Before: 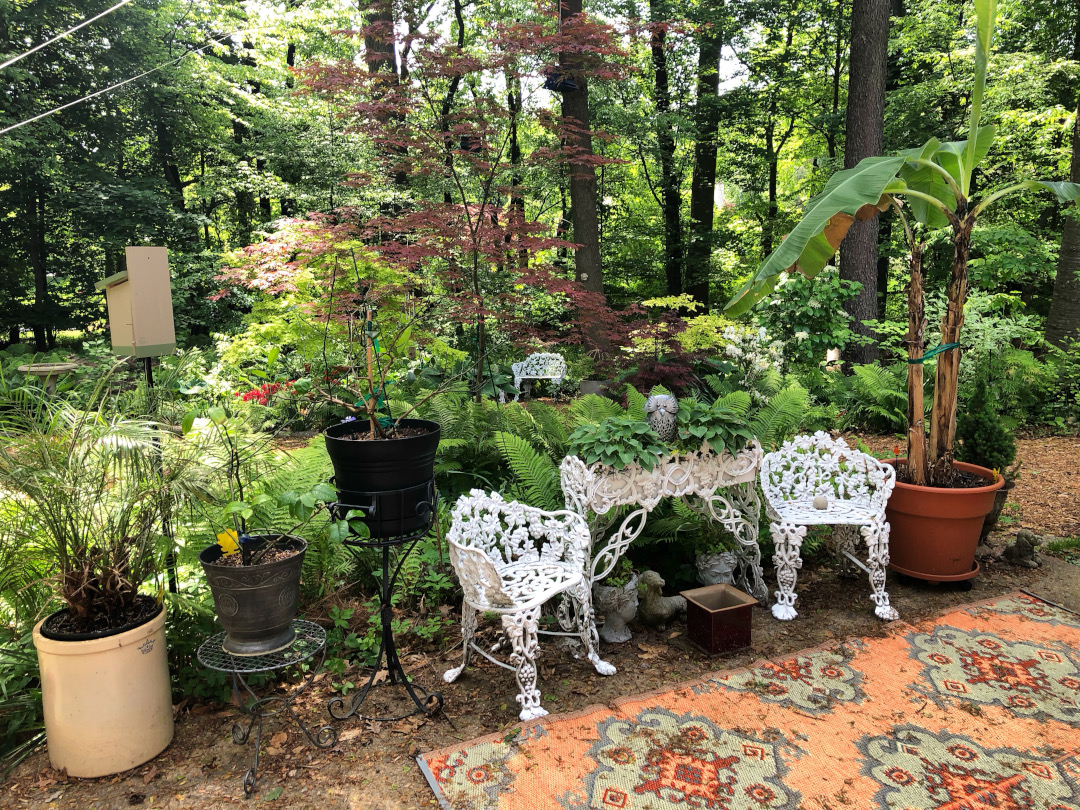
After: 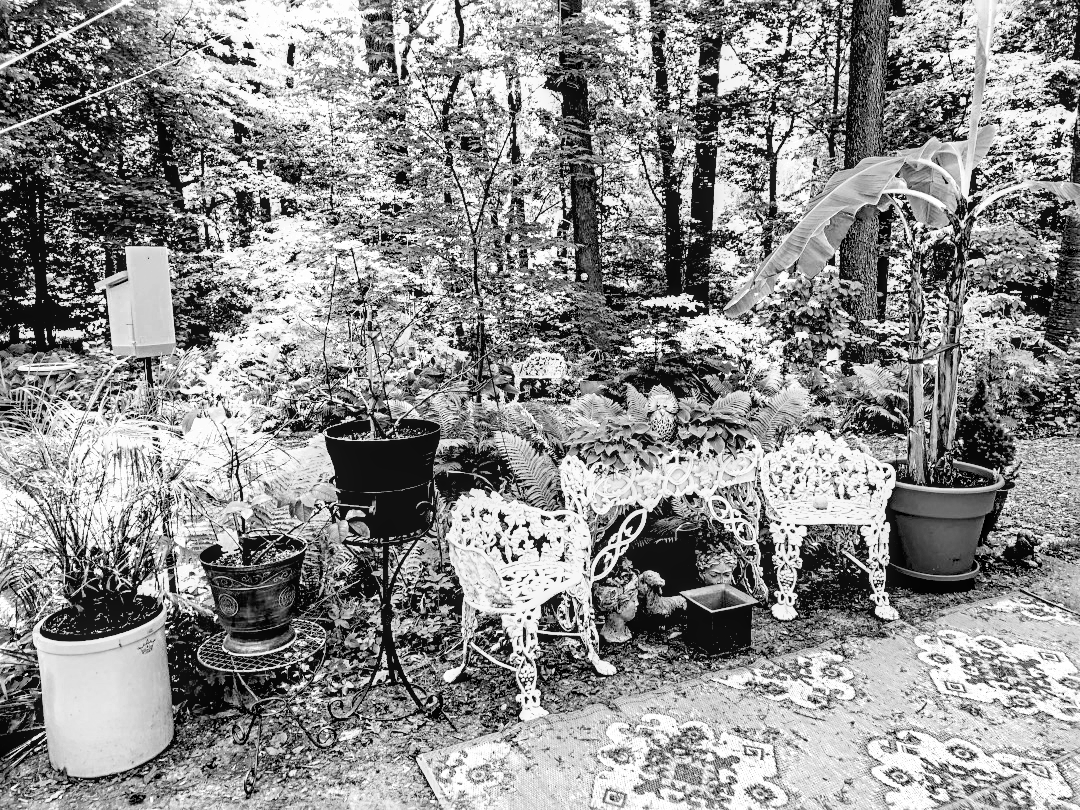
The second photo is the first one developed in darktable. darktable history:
exposure: black level correction 0.015, exposure 1.77 EV, compensate highlight preservation false
color zones: curves: ch0 [(0.002, 0.593) (0.143, 0.417) (0.285, 0.541) (0.455, 0.289) (0.608, 0.327) (0.727, 0.283) (0.869, 0.571) (1, 0.603)]; ch1 [(0, 0) (0.143, 0) (0.286, 0) (0.429, 0) (0.571, 0) (0.714, 0) (0.857, 0)]
local contrast: on, module defaults
sharpen: radius 3.985
filmic rgb: black relative exposure -5.14 EV, white relative exposure 3.98 EV, hardness 2.88, contrast 1.099, iterations of high-quality reconstruction 0
